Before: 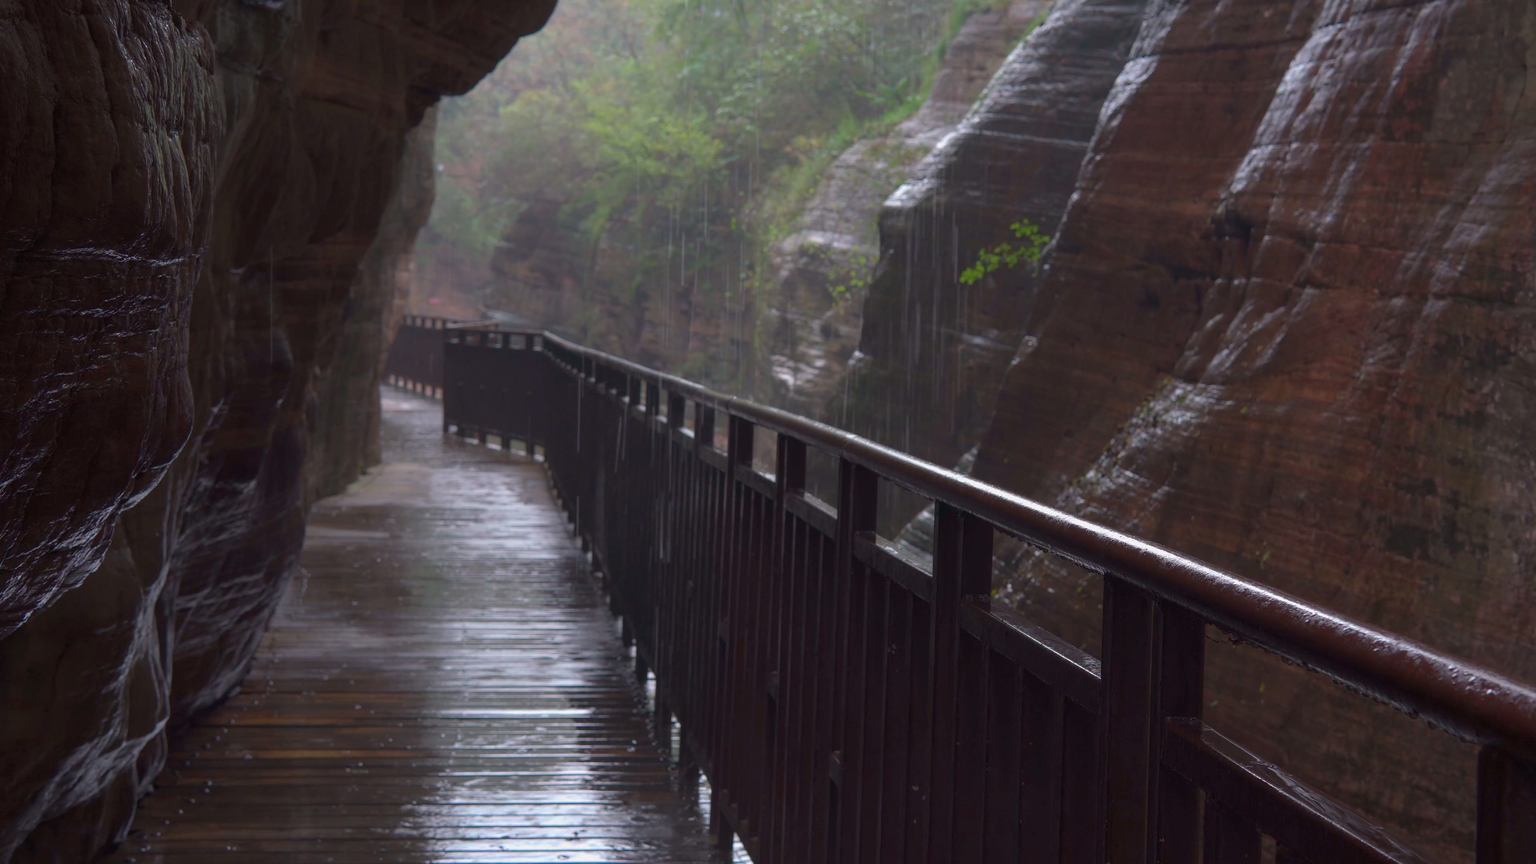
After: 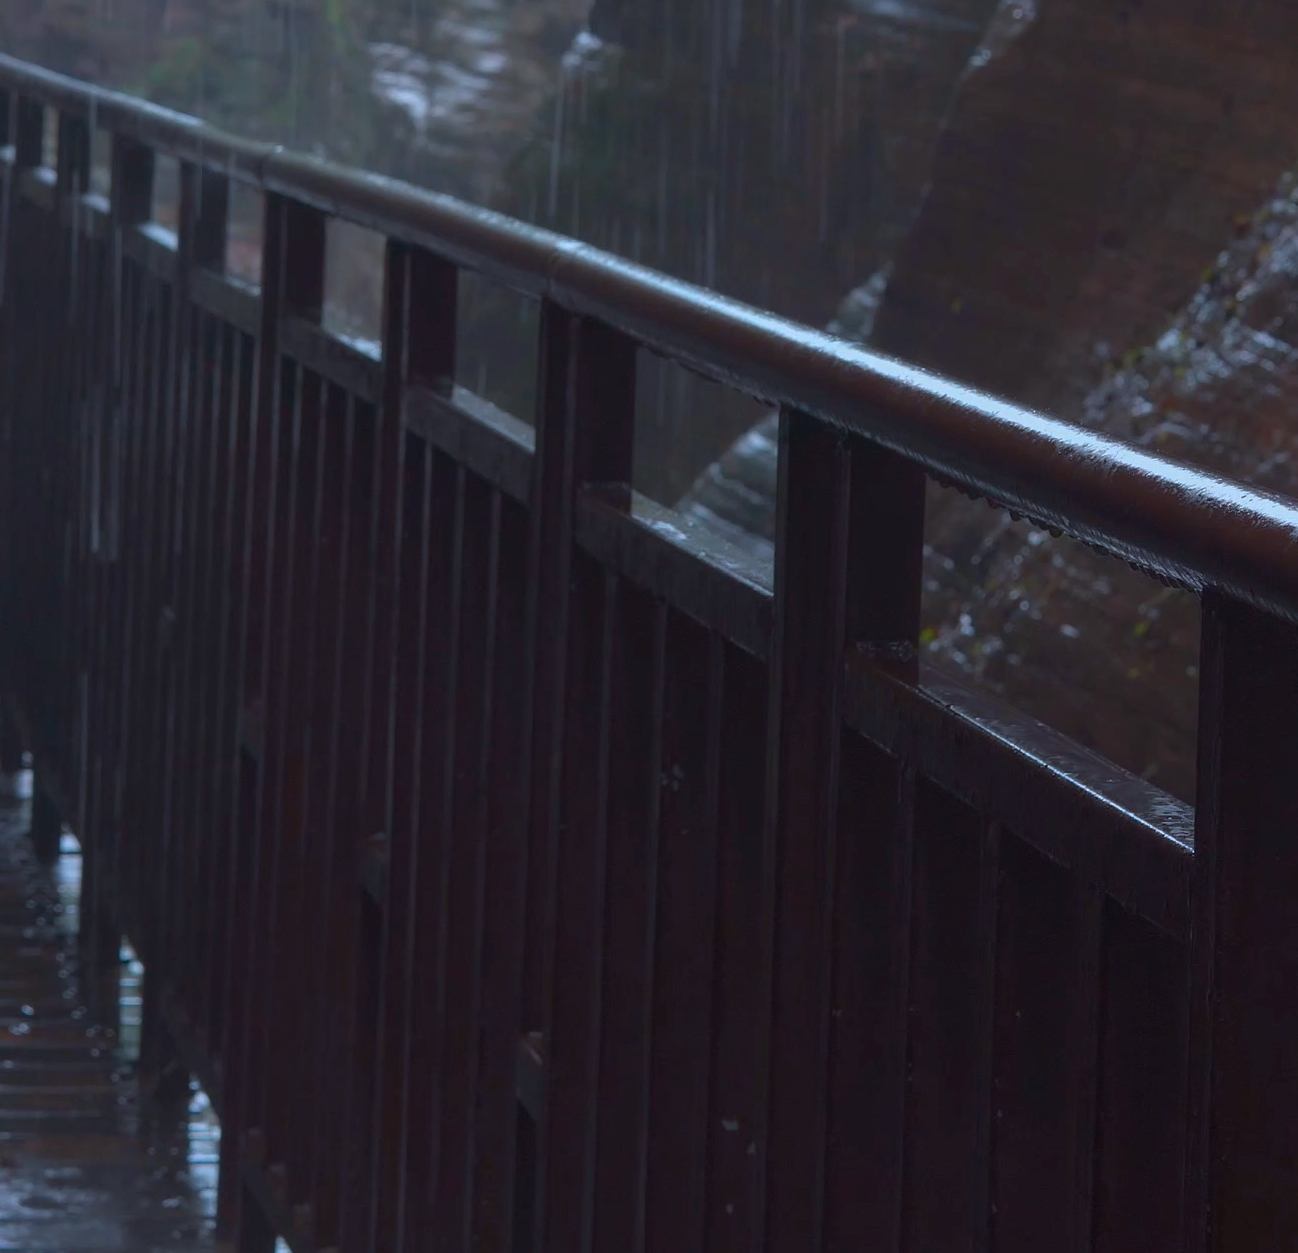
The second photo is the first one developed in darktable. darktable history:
color correction: highlights a* -9.69, highlights b* -21.02
local contrast: highlights 69%, shadows 69%, detail 84%, midtone range 0.325
crop: left 40.596%, top 39.127%, right 25.584%, bottom 2.85%
